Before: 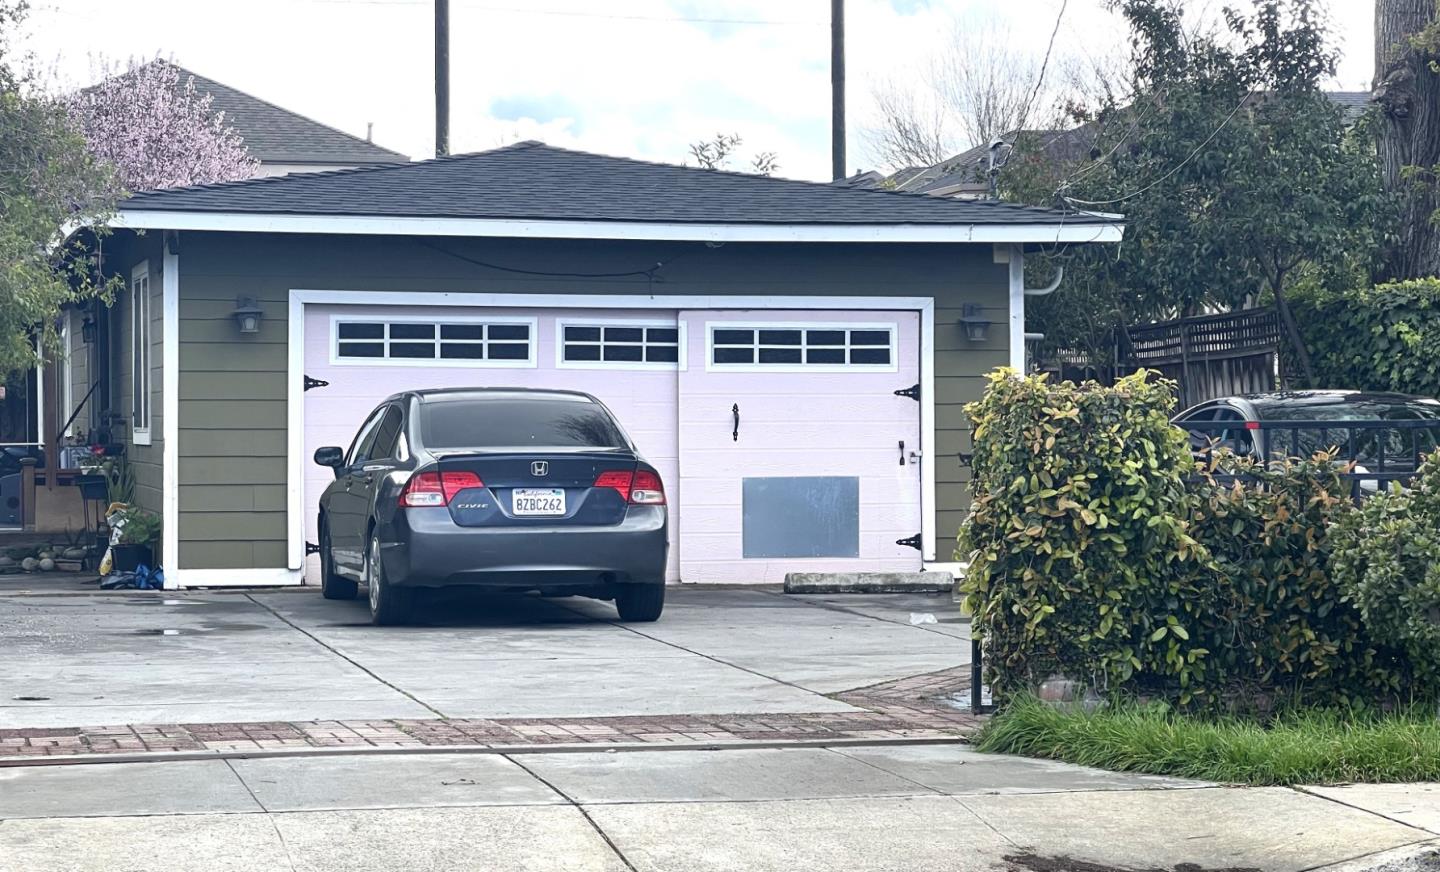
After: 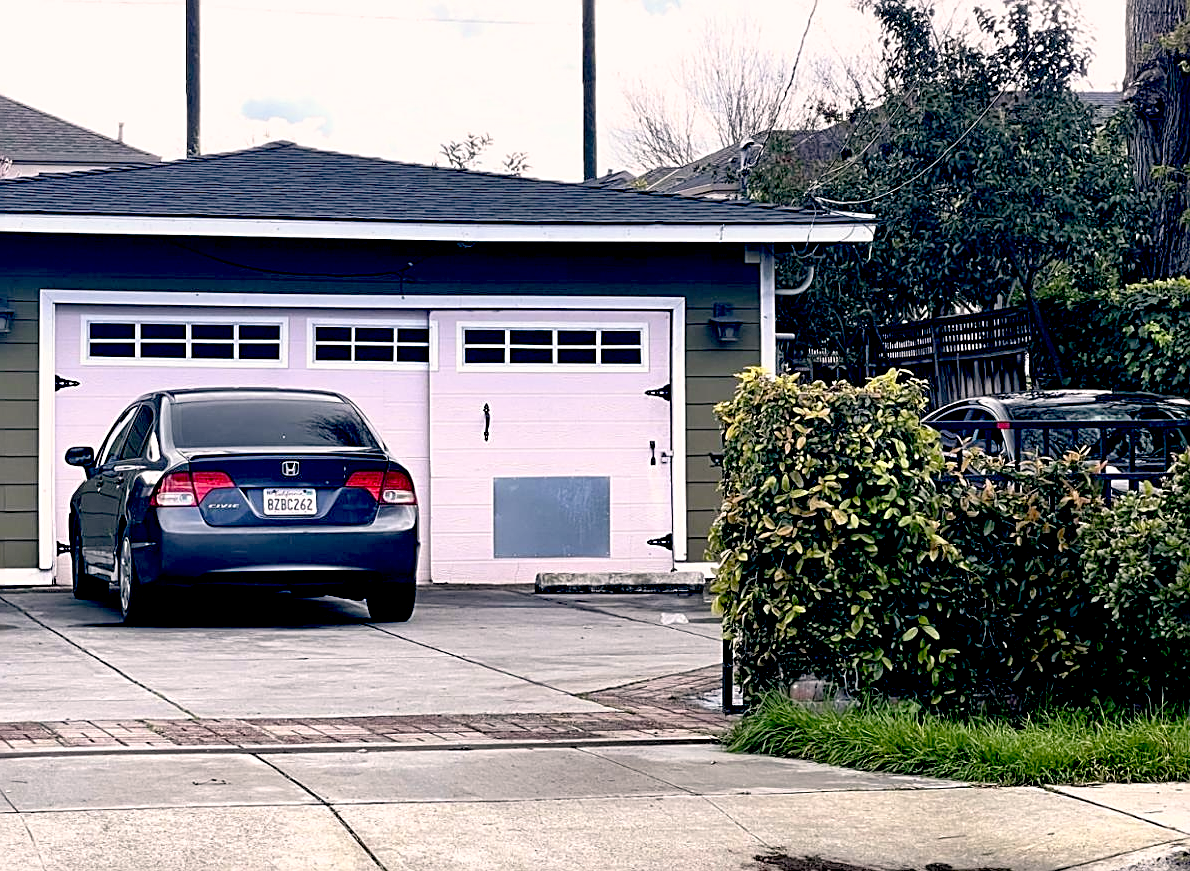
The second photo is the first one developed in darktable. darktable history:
color correction: highlights a* 6.87, highlights b* 4.16
crop: left 17.352%, bottom 0.031%
sharpen: on, module defaults
exposure: black level correction 0.057, compensate highlight preservation false
